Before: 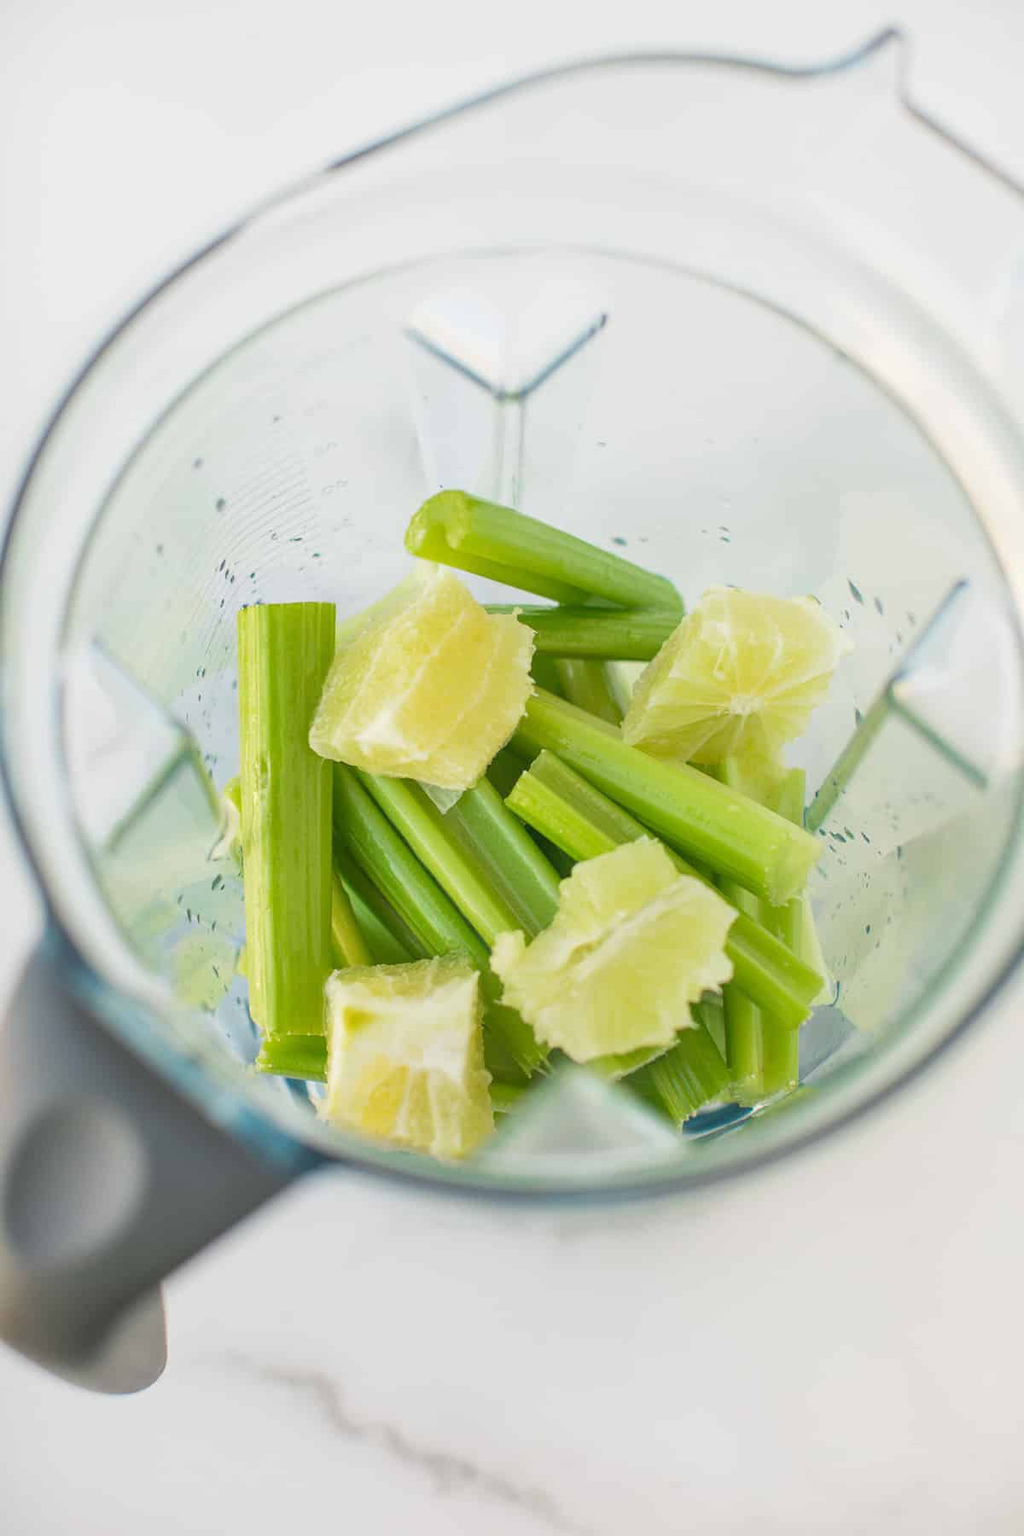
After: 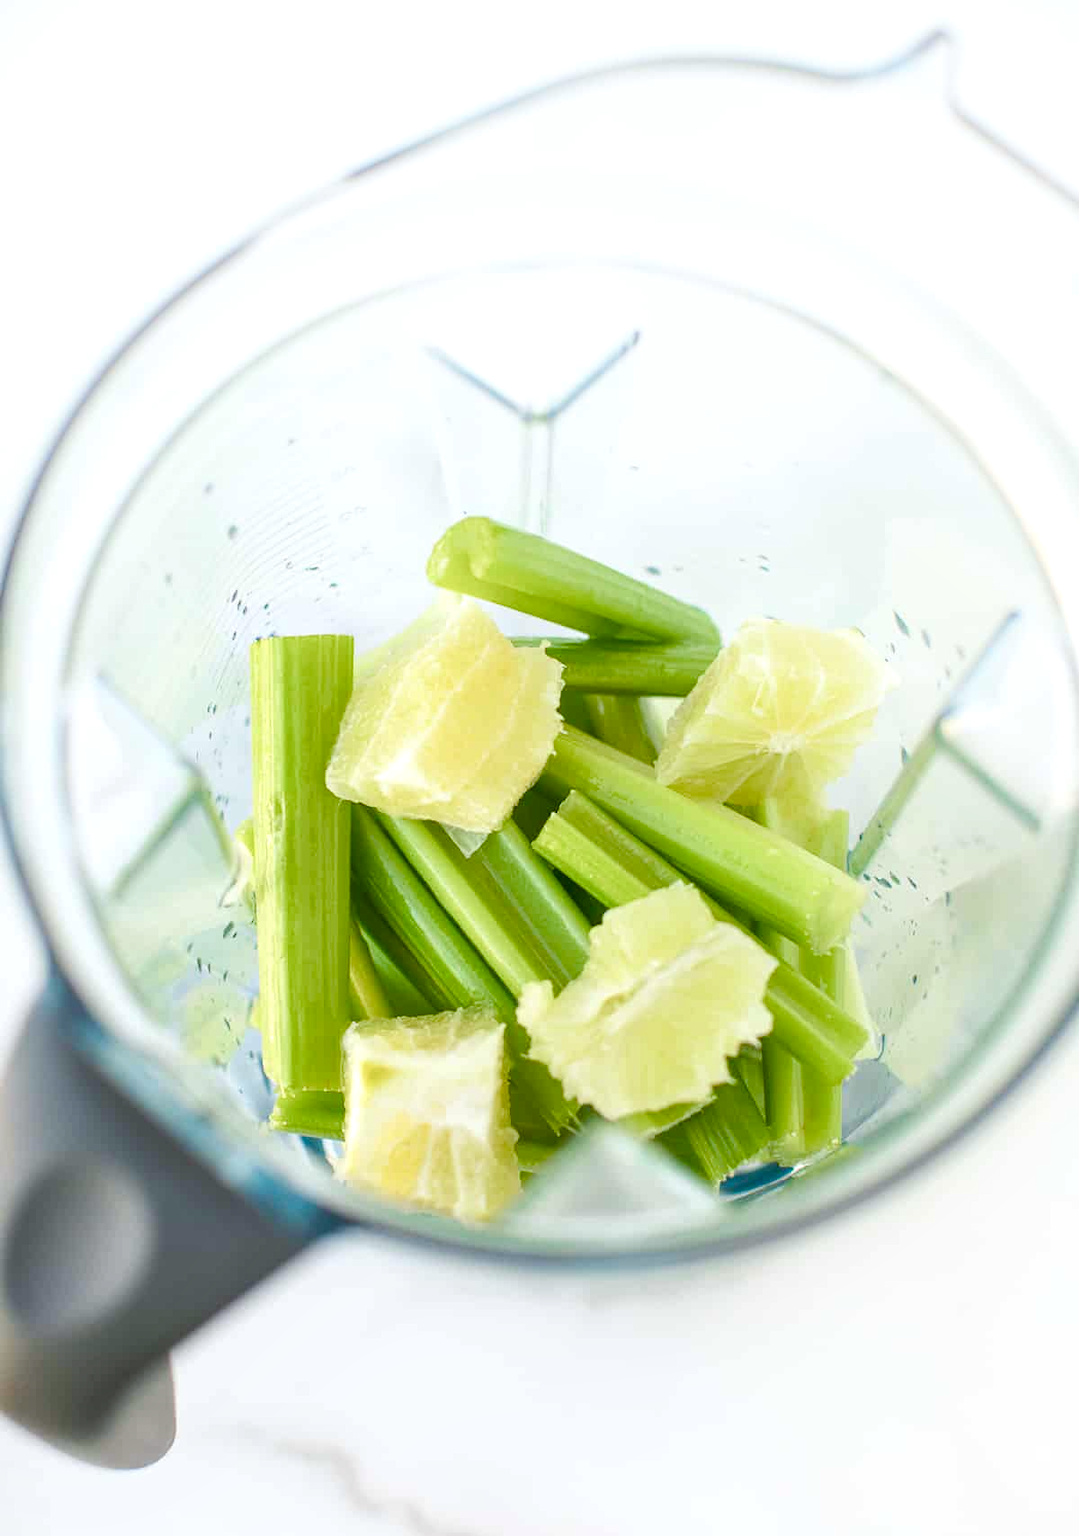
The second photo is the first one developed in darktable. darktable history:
color balance rgb: perceptual saturation grading › highlights -29.58%, perceptual saturation grading › mid-tones 29.47%, perceptual saturation grading › shadows 59.73%, perceptual brilliance grading › global brilliance -17.79%, perceptual brilliance grading › highlights 28.73%, global vibrance 15.44%
white balance: red 0.982, blue 1.018
crop and rotate: top 0%, bottom 5.097%
shadows and highlights: shadows -70, highlights 35, soften with gaussian
